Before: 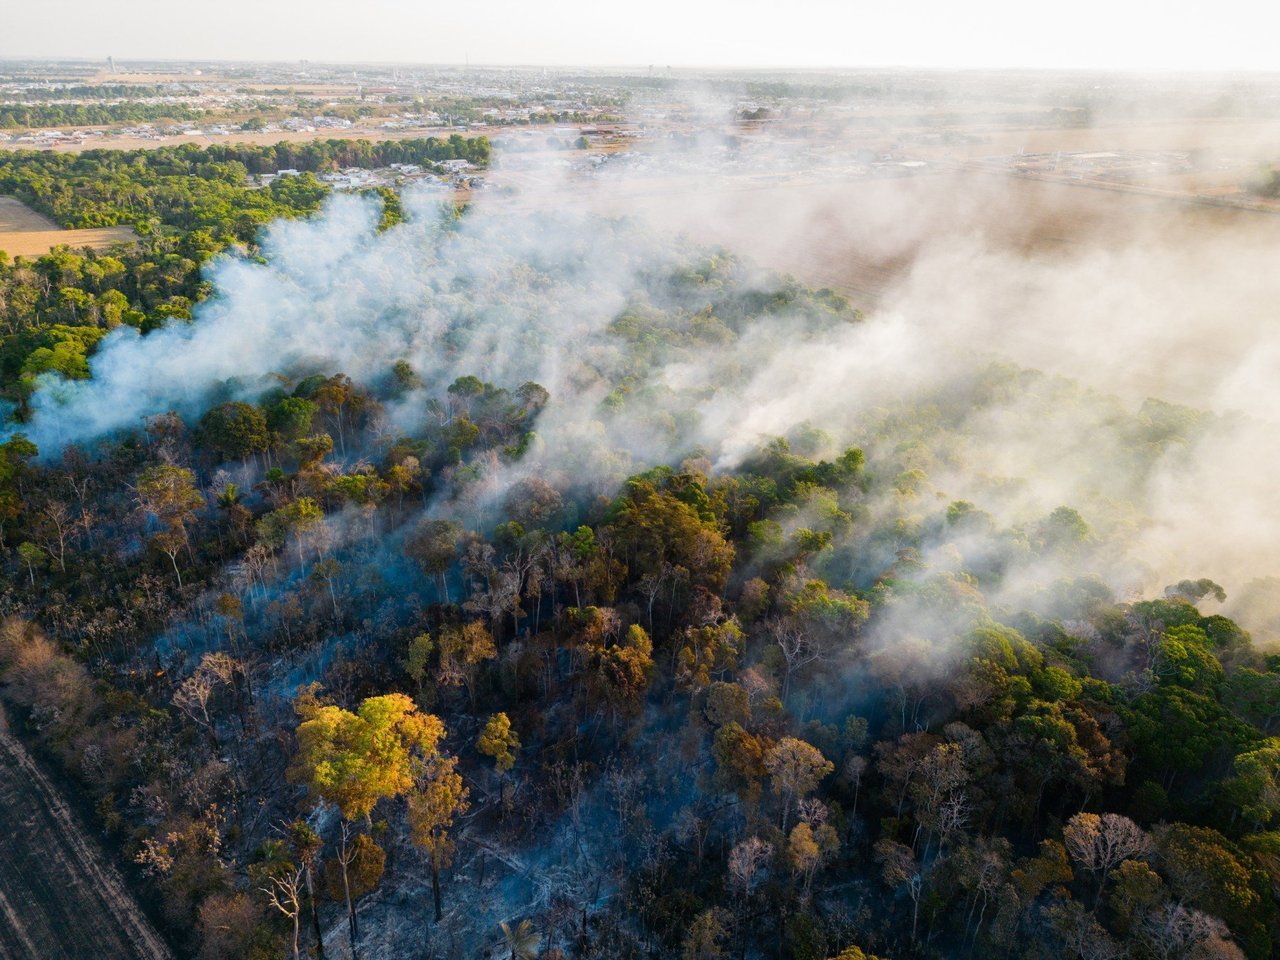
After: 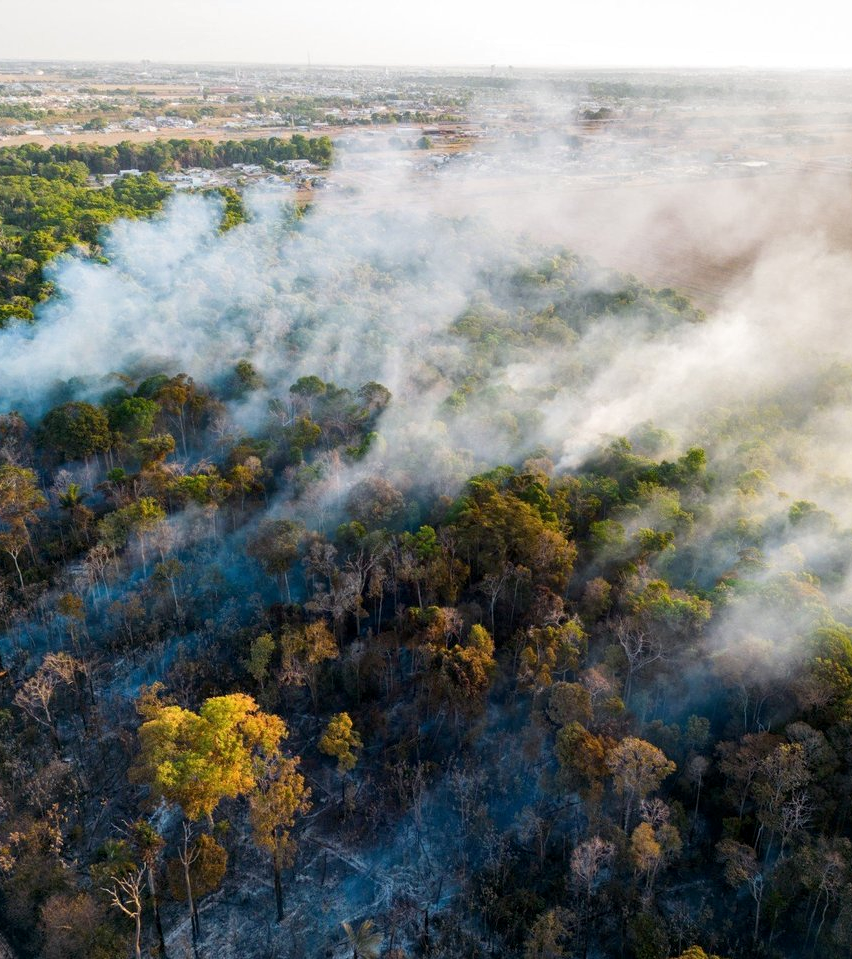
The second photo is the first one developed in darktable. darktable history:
local contrast: highlights 102%, shadows 102%, detail 119%, midtone range 0.2
crop and rotate: left 12.417%, right 20.945%
